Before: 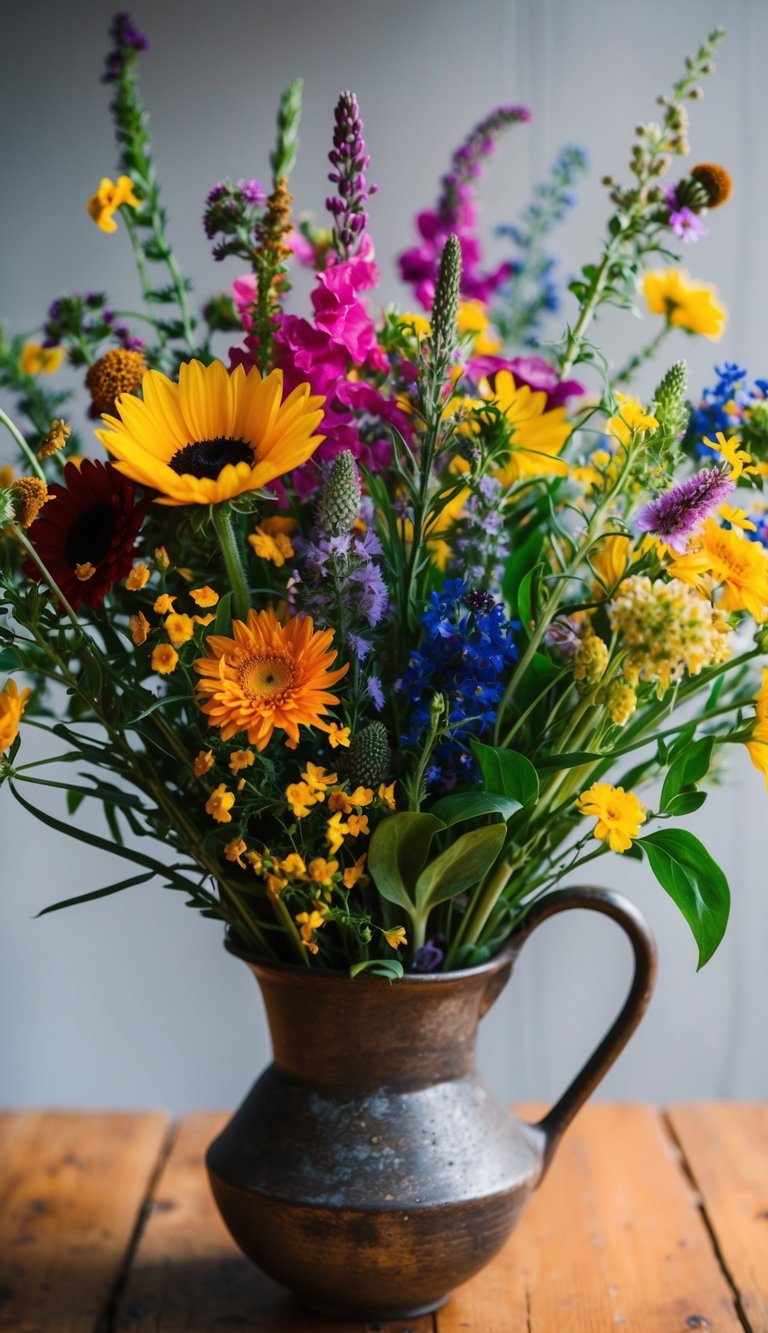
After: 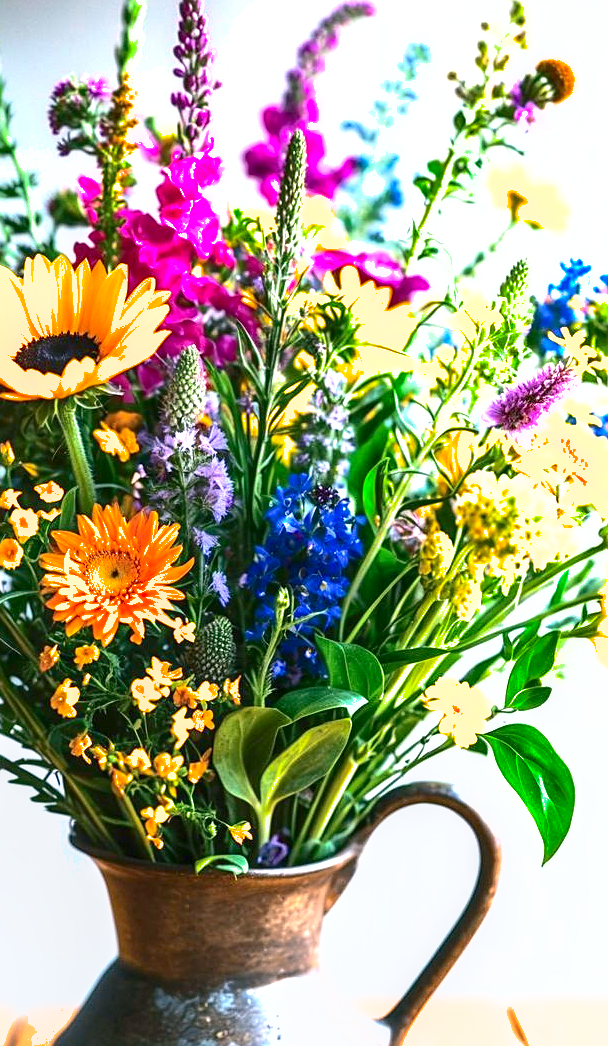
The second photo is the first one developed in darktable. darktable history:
crop and rotate: left 20.245%, top 7.92%, right 0.465%, bottom 13.559%
exposure: black level correction 0, exposure 1.683 EV, compensate exposure bias true, compensate highlight preservation false
local contrast: detail 130%
contrast brightness saturation: contrast 0.279
color balance rgb: shadows lift › luminance -8.032%, shadows lift › chroma 2.249%, shadows lift › hue 199.14°, perceptual saturation grading › global saturation 5.196%
sharpen: on, module defaults
shadows and highlights: highlights color adjustment 73.29%
